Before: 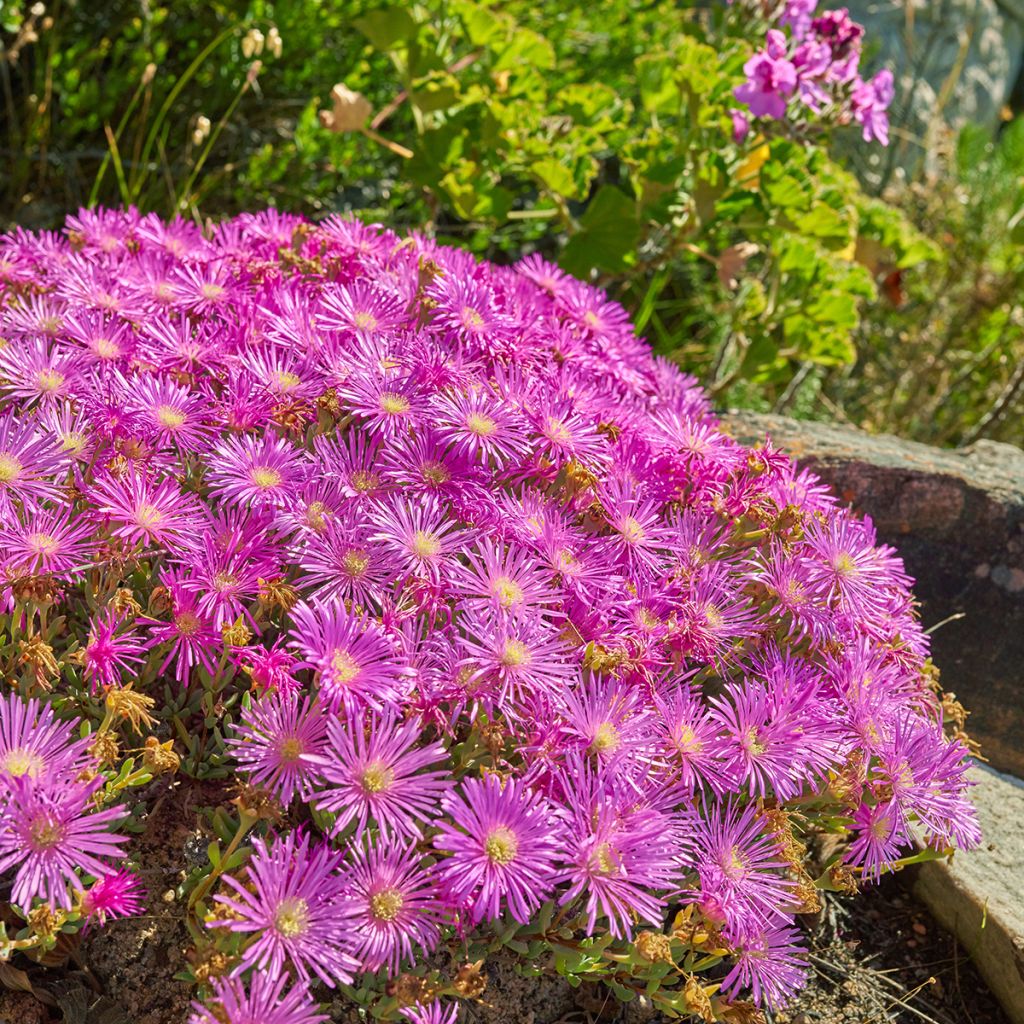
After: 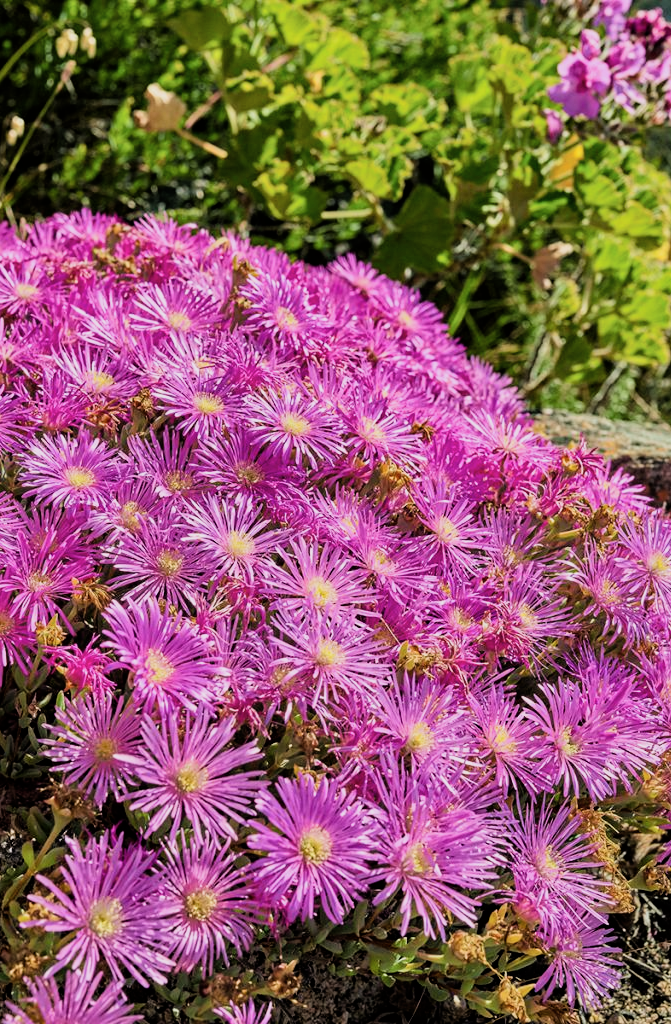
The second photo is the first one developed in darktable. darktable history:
contrast brightness saturation: saturation -0.065
crop and rotate: left 18.241%, right 16.159%
haze removal: compatibility mode true, adaptive false
filmic rgb: black relative exposure -5.13 EV, white relative exposure 3.98 EV, hardness 2.9, contrast 1.412, highlights saturation mix -28.95%
